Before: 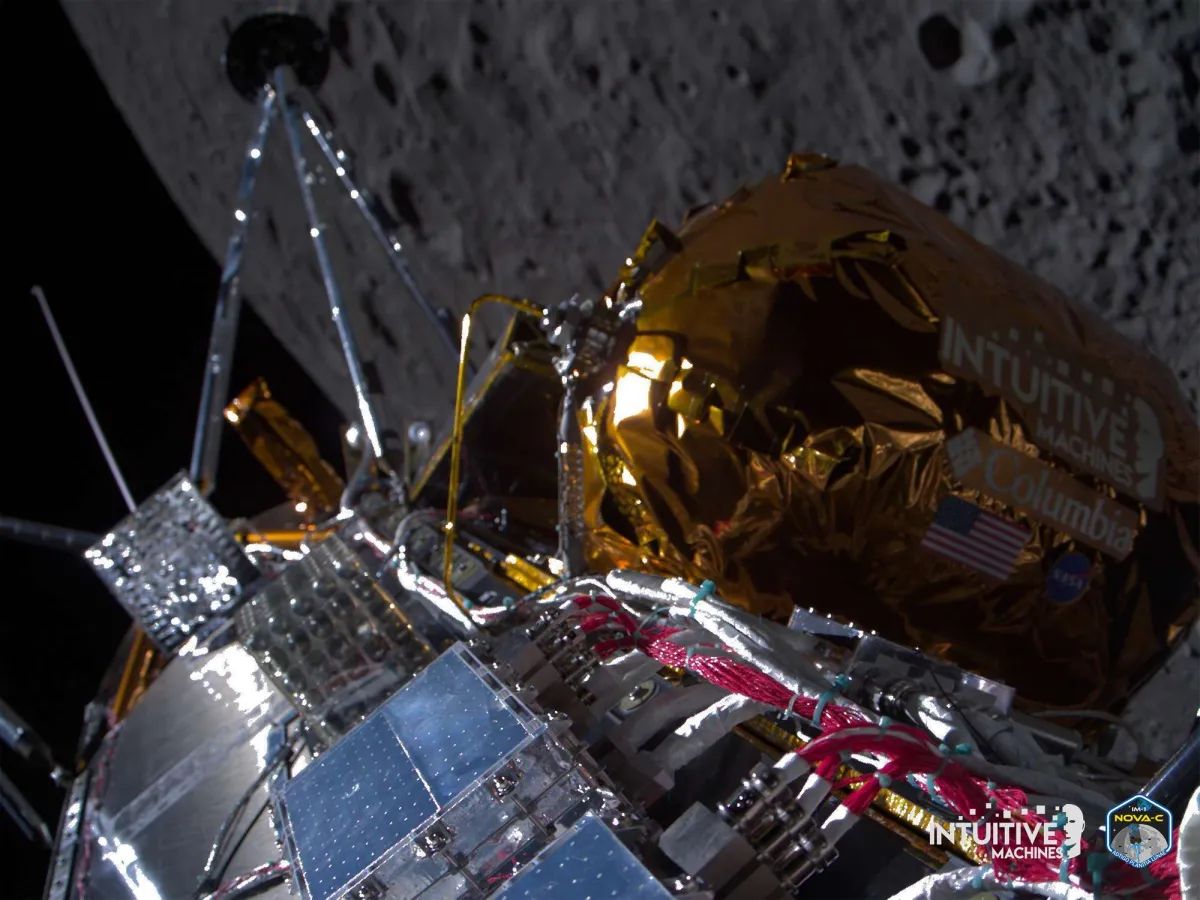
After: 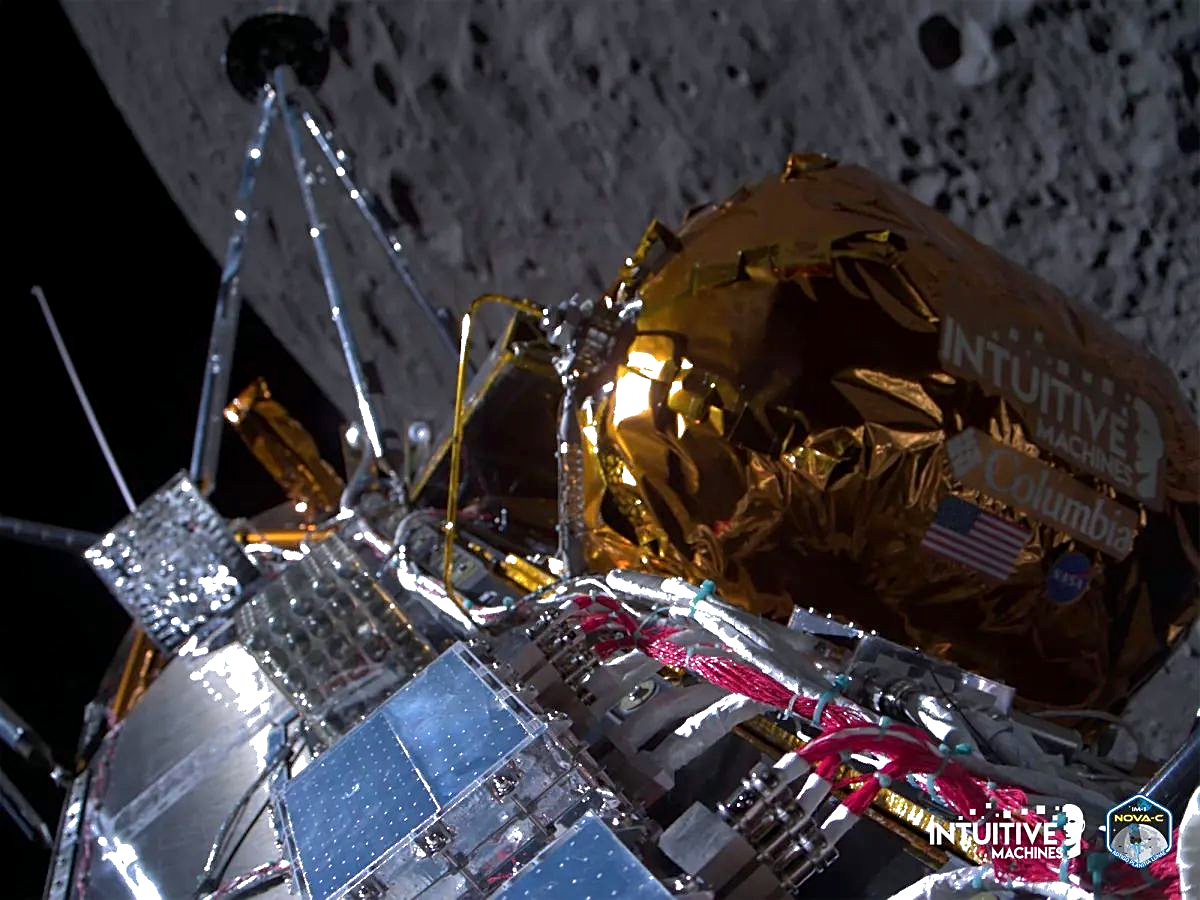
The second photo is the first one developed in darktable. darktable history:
sharpen: on, module defaults
color correction: highlights a* -0.137, highlights b* -5.91, shadows a* -0.137, shadows b* -0.137
exposure: black level correction 0.001, exposure 0.5 EV, compensate exposure bias true, compensate highlight preservation false
